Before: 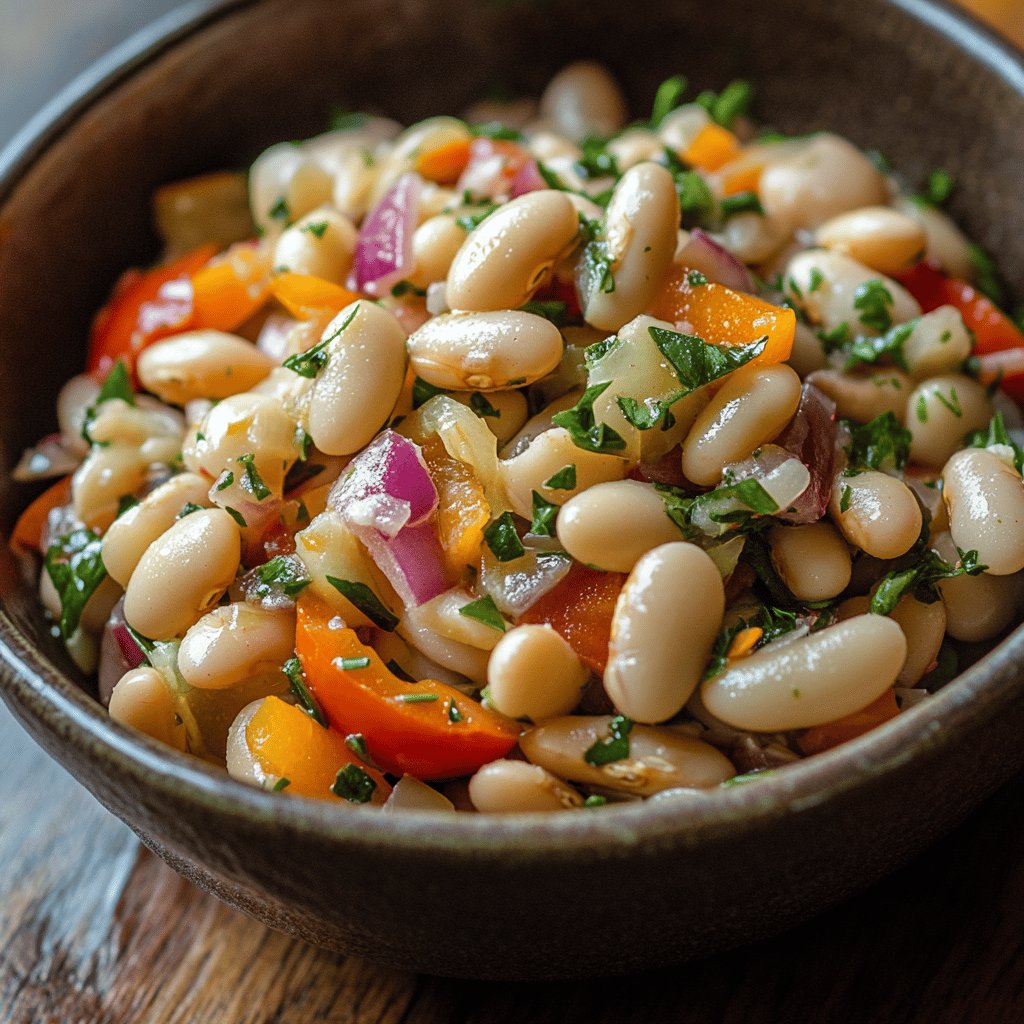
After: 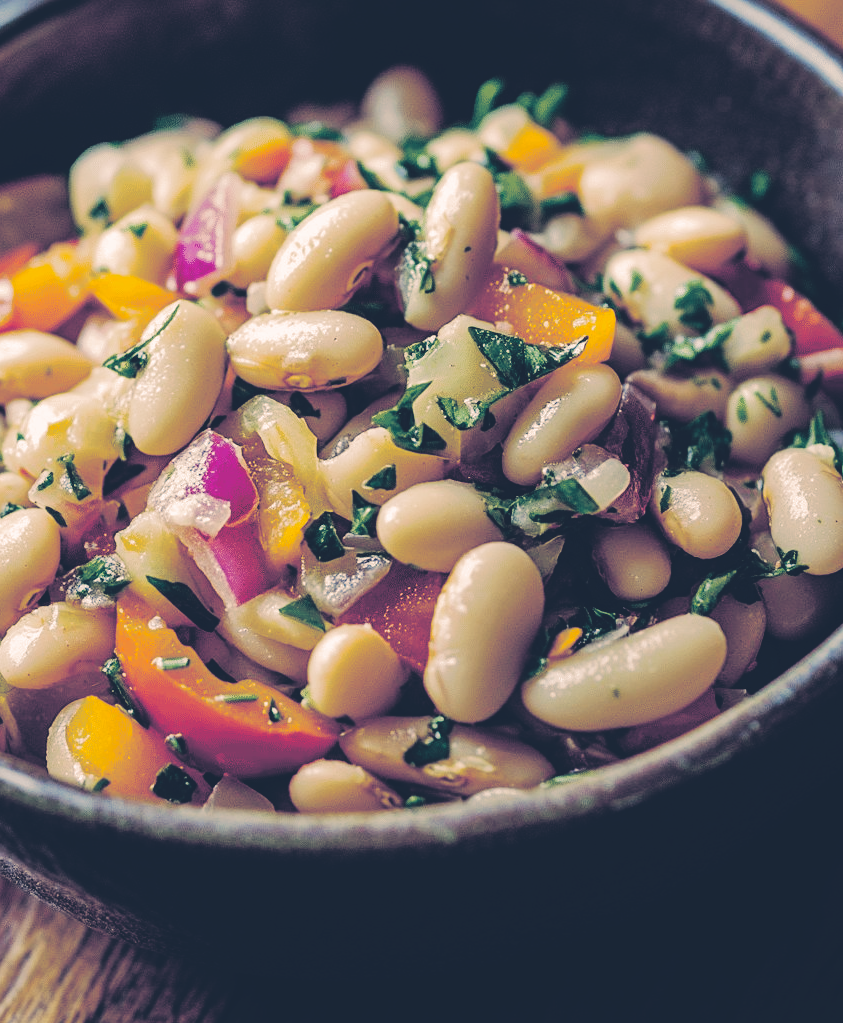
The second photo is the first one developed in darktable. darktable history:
crop: left 17.582%, bottom 0.031%
split-toning: shadows › hue 226.8°, shadows › saturation 0.56, highlights › hue 28.8°, balance -40, compress 0%
color balance rgb: shadows lift › chroma 3%, shadows lift › hue 280.8°, power › hue 330°, highlights gain › chroma 3%, highlights gain › hue 75.6°, global offset › luminance 0.7%, perceptual saturation grading › global saturation 20%, perceptual saturation grading › highlights -25%, perceptual saturation grading › shadows 50%, global vibrance 20.33%
tone curve: curves: ch0 [(0, 0) (0.003, 0.169) (0.011, 0.169) (0.025, 0.169) (0.044, 0.173) (0.069, 0.178) (0.1, 0.183) (0.136, 0.185) (0.177, 0.197) (0.224, 0.227) (0.277, 0.292) (0.335, 0.391) (0.399, 0.491) (0.468, 0.592) (0.543, 0.672) (0.623, 0.734) (0.709, 0.785) (0.801, 0.844) (0.898, 0.893) (1, 1)], preserve colors none
